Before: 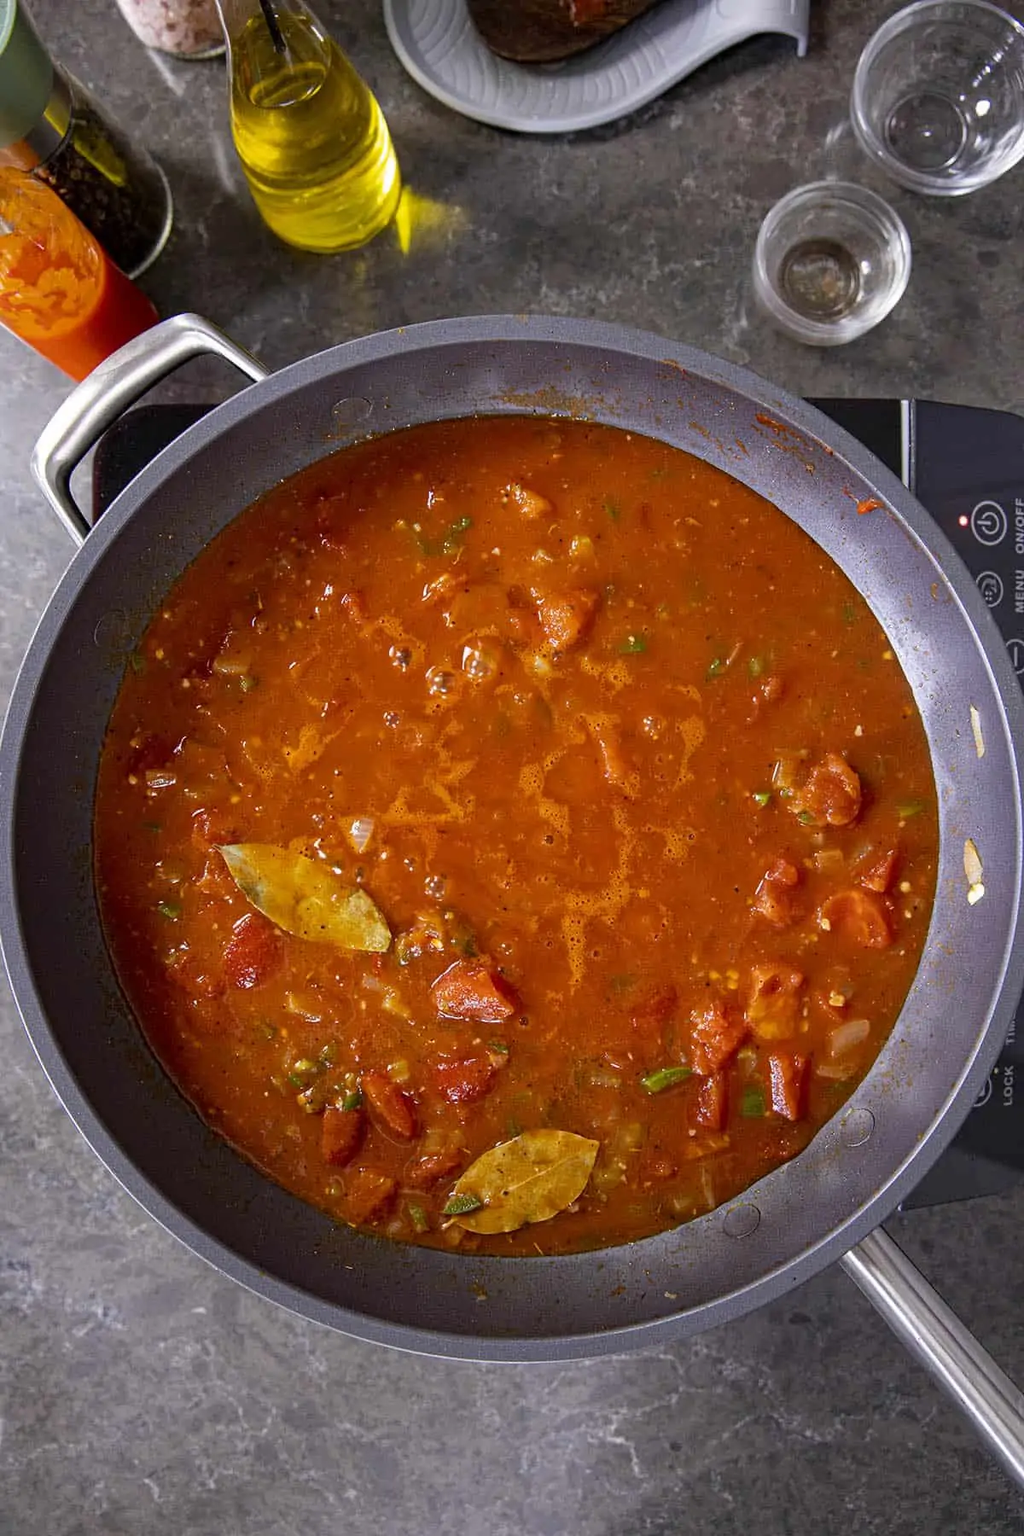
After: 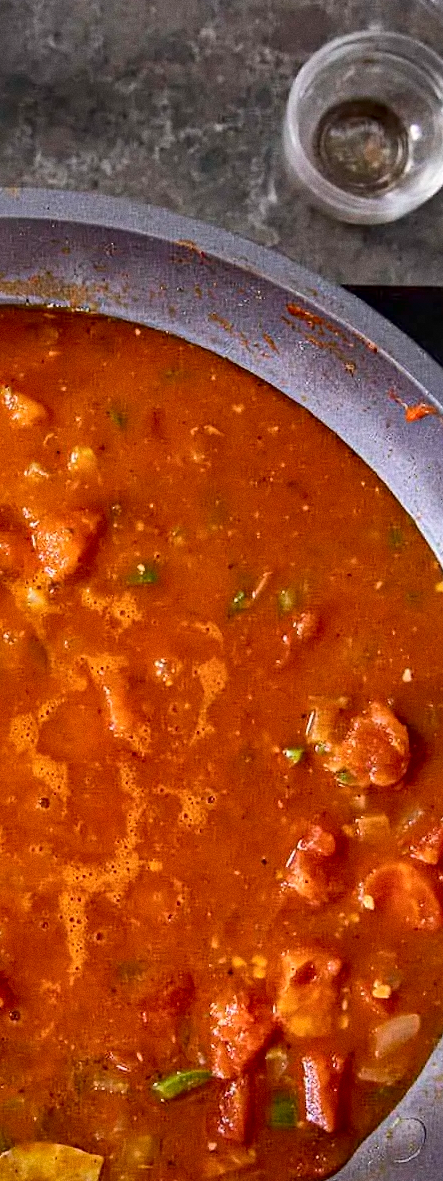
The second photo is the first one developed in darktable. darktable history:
grain: coarseness 0.09 ISO
crop and rotate: left 49.936%, top 10.094%, right 13.136%, bottom 24.256%
local contrast: mode bilateral grid, contrast 20, coarseness 50, detail 159%, midtone range 0.2
